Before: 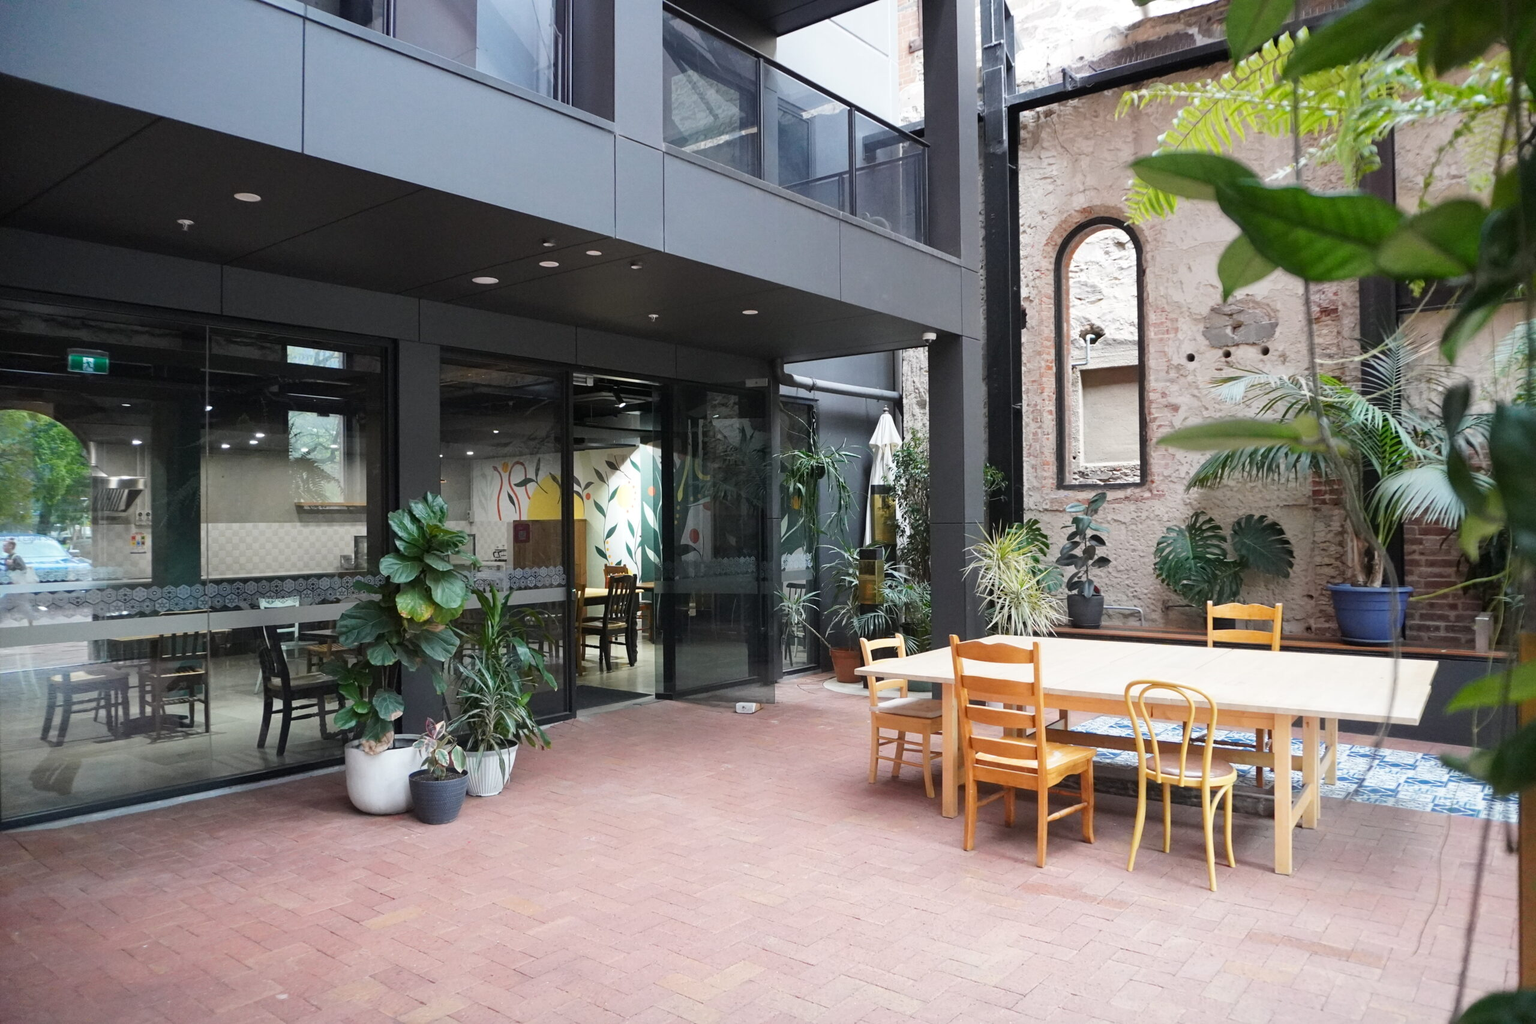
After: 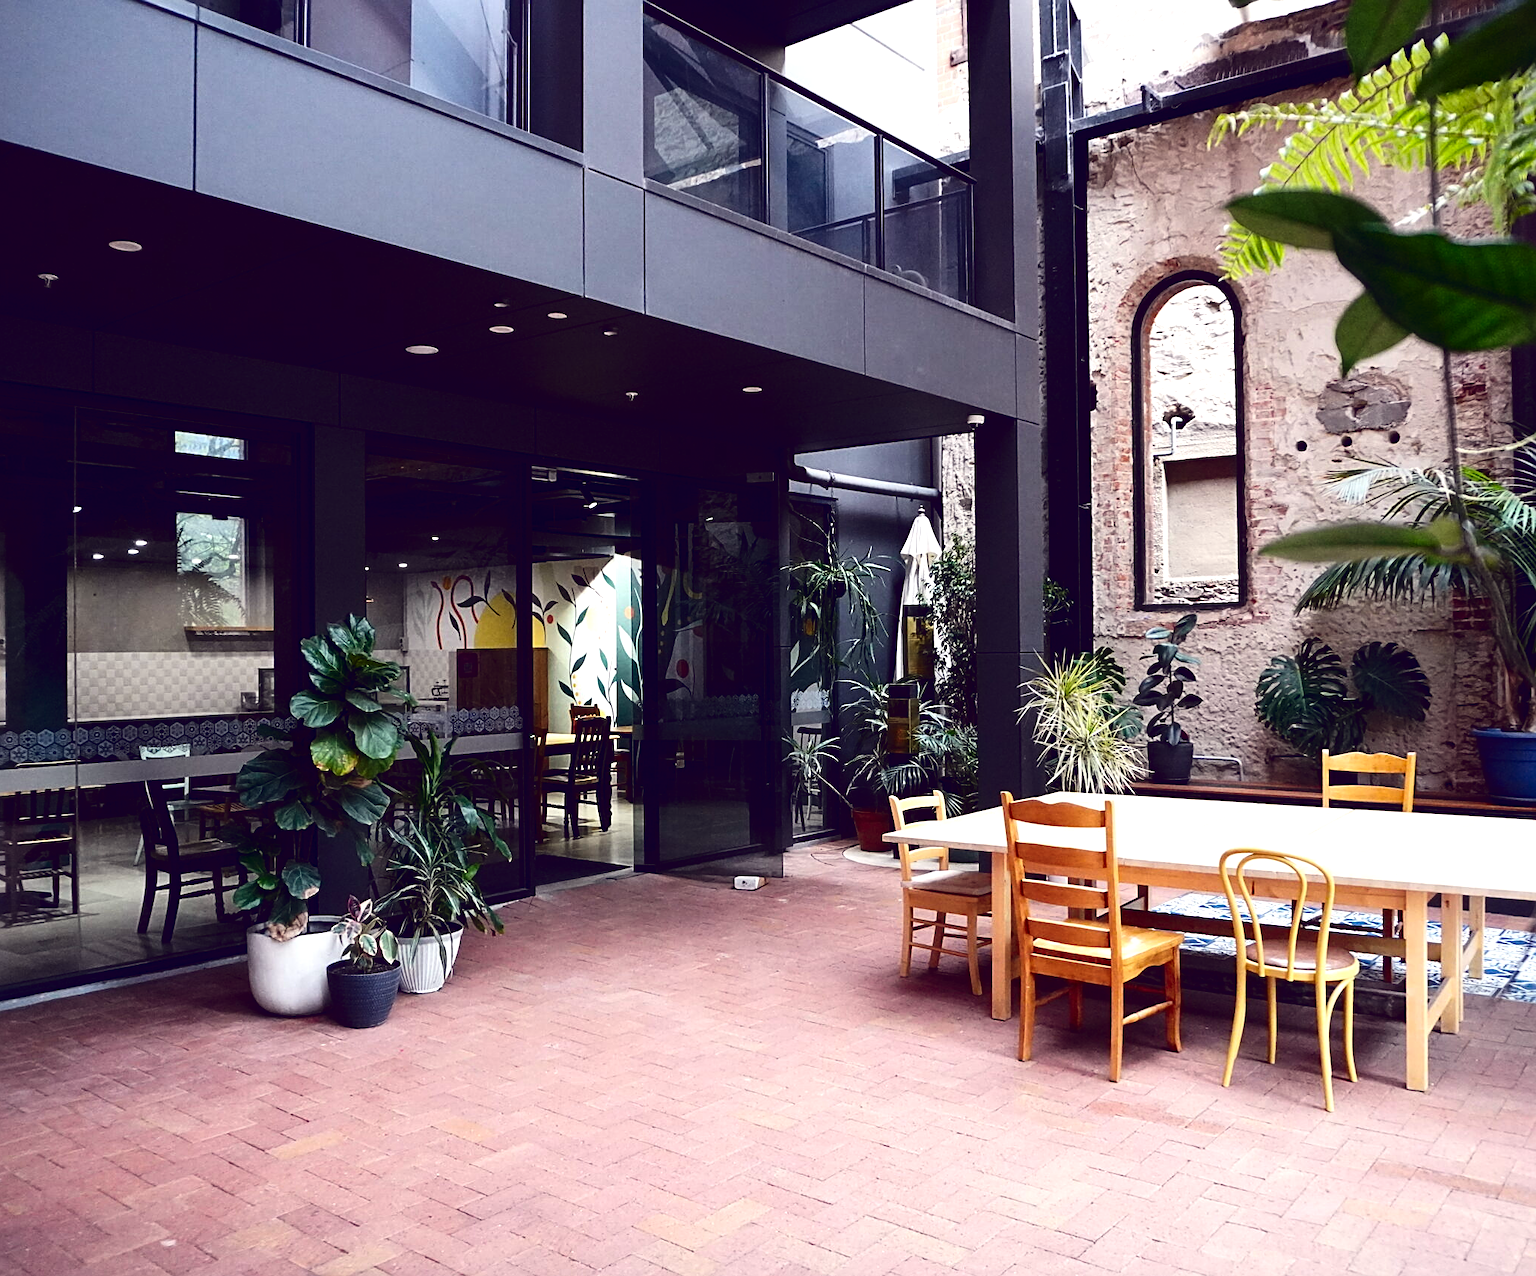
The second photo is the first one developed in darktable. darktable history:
white balance: red 0.98, blue 1.034
color balance: lift [1.001, 0.997, 0.99, 1.01], gamma [1.007, 1, 0.975, 1.025], gain [1, 1.065, 1.052, 0.935], contrast 13.25%
crop and rotate: left 9.597%, right 10.195%
tone equalizer: on, module defaults
sharpen: on, module defaults
contrast brightness saturation: contrast 0.19, brightness -0.24, saturation 0.11
